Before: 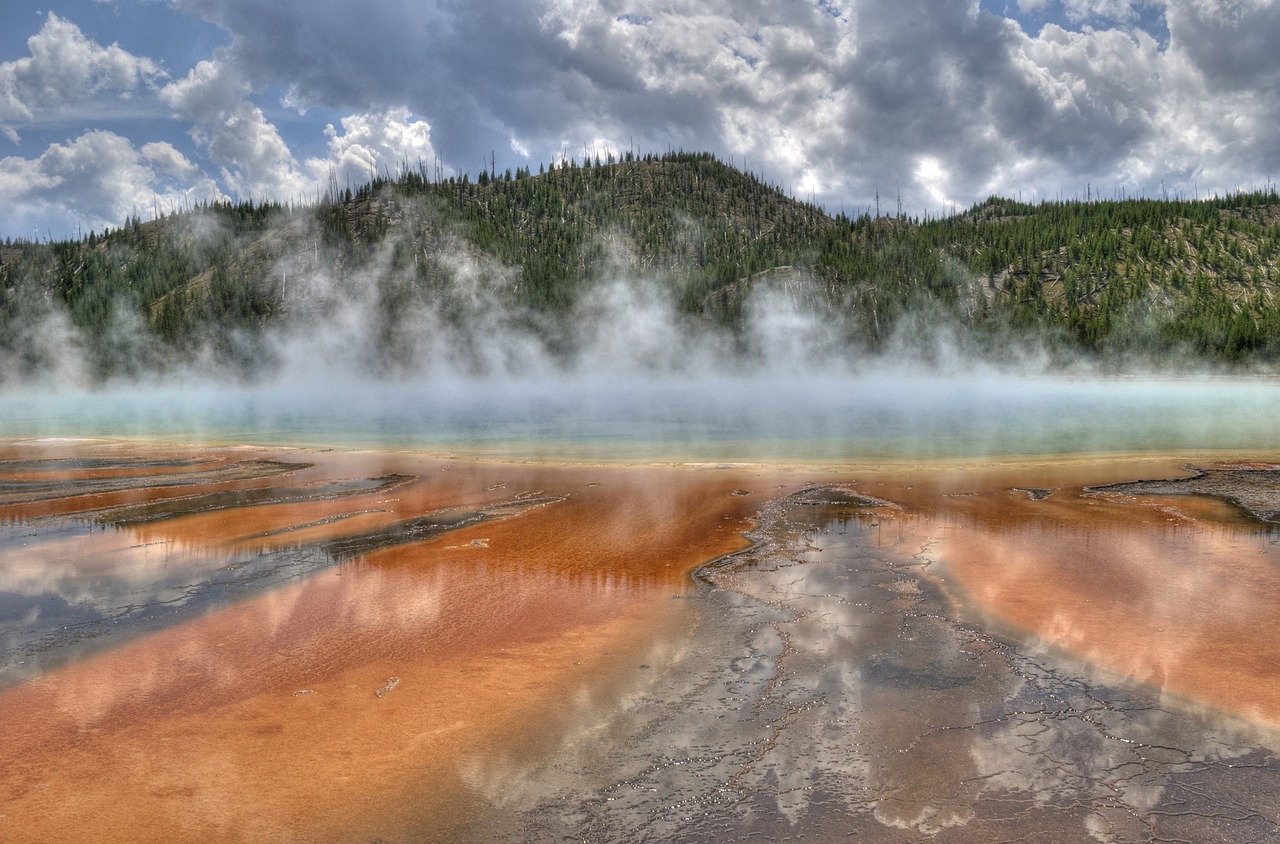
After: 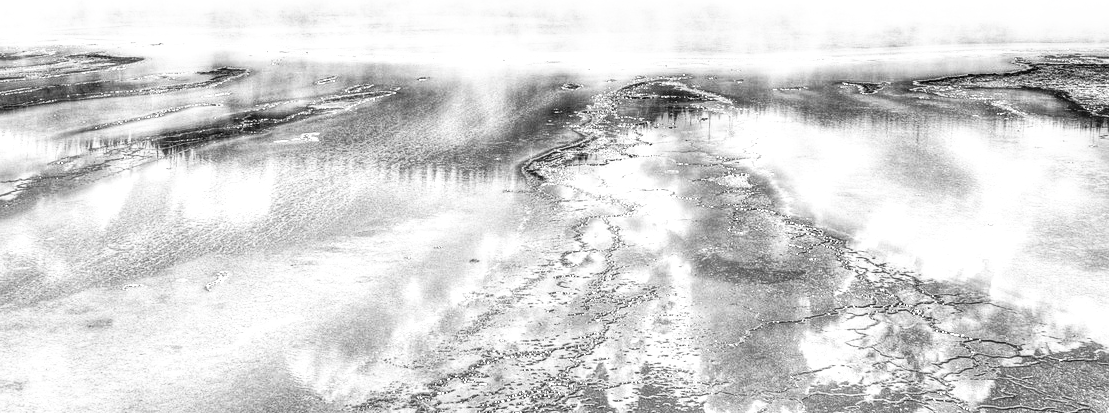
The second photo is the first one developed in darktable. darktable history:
local contrast: on, module defaults
tone curve: curves: ch0 [(0, 0) (0.003, 0.033) (0.011, 0.033) (0.025, 0.036) (0.044, 0.039) (0.069, 0.04) (0.1, 0.043) (0.136, 0.052) (0.177, 0.085) (0.224, 0.14) (0.277, 0.225) (0.335, 0.333) (0.399, 0.419) (0.468, 0.51) (0.543, 0.603) (0.623, 0.713) (0.709, 0.808) (0.801, 0.901) (0.898, 0.98) (1, 1)], preserve colors none
crop and rotate: left 13.306%, top 48.129%, bottom 2.928%
contrast brightness saturation: contrast 0.53, brightness 0.47, saturation -1
